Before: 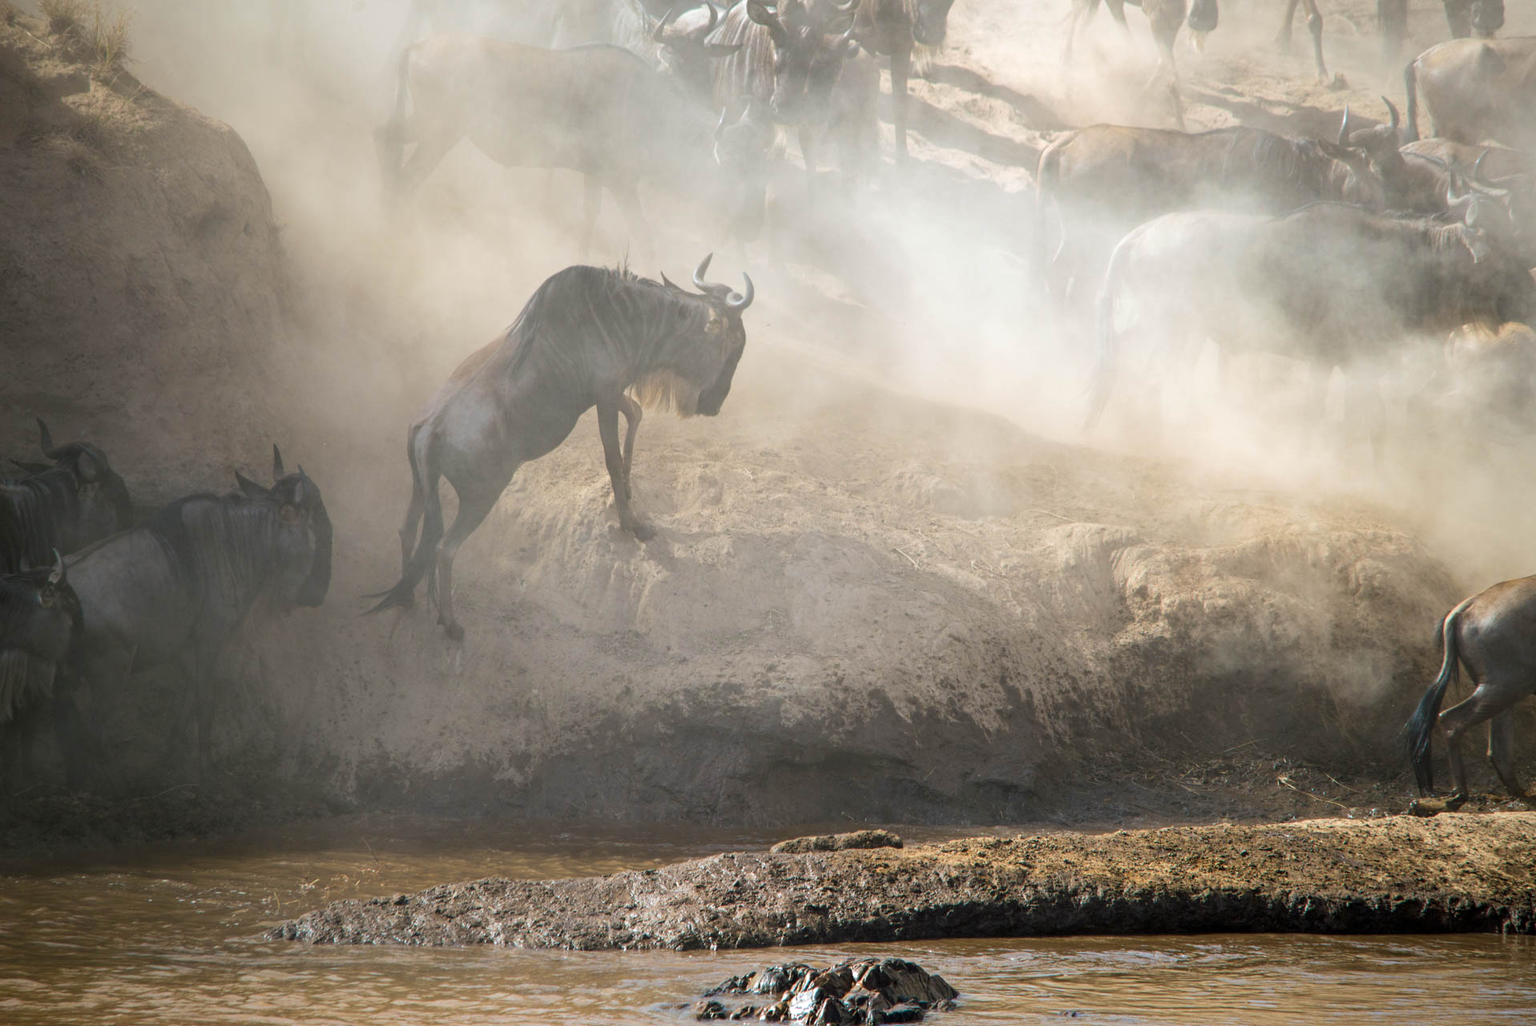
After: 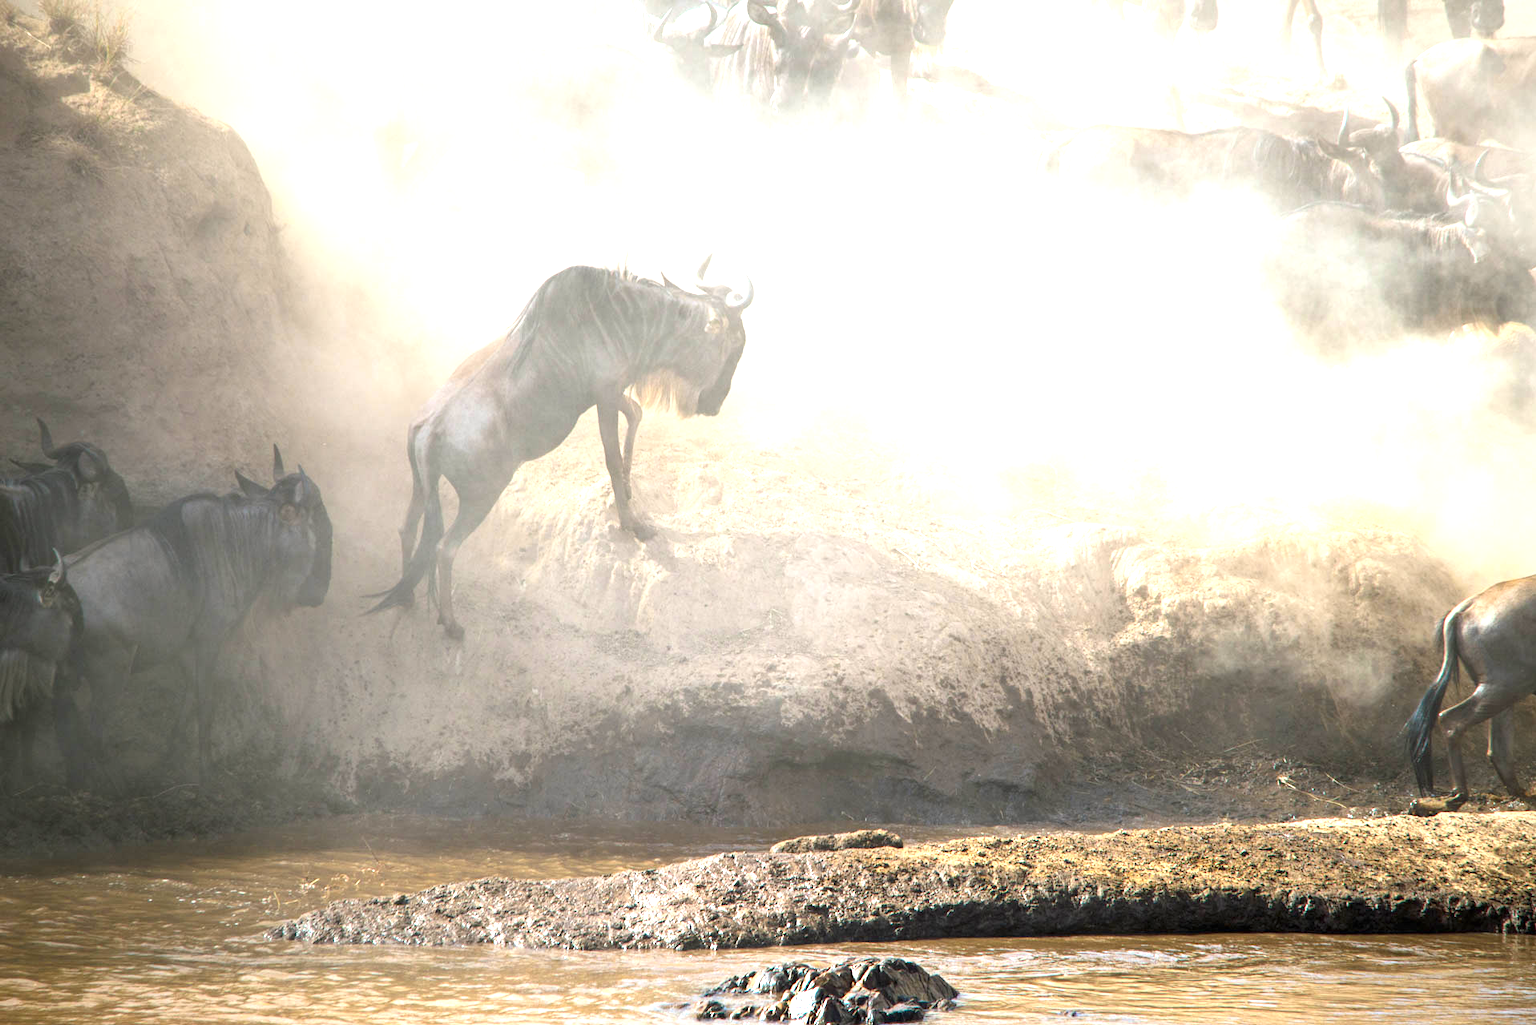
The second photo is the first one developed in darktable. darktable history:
exposure: black level correction 0, exposure 1.288 EV, compensate highlight preservation false
